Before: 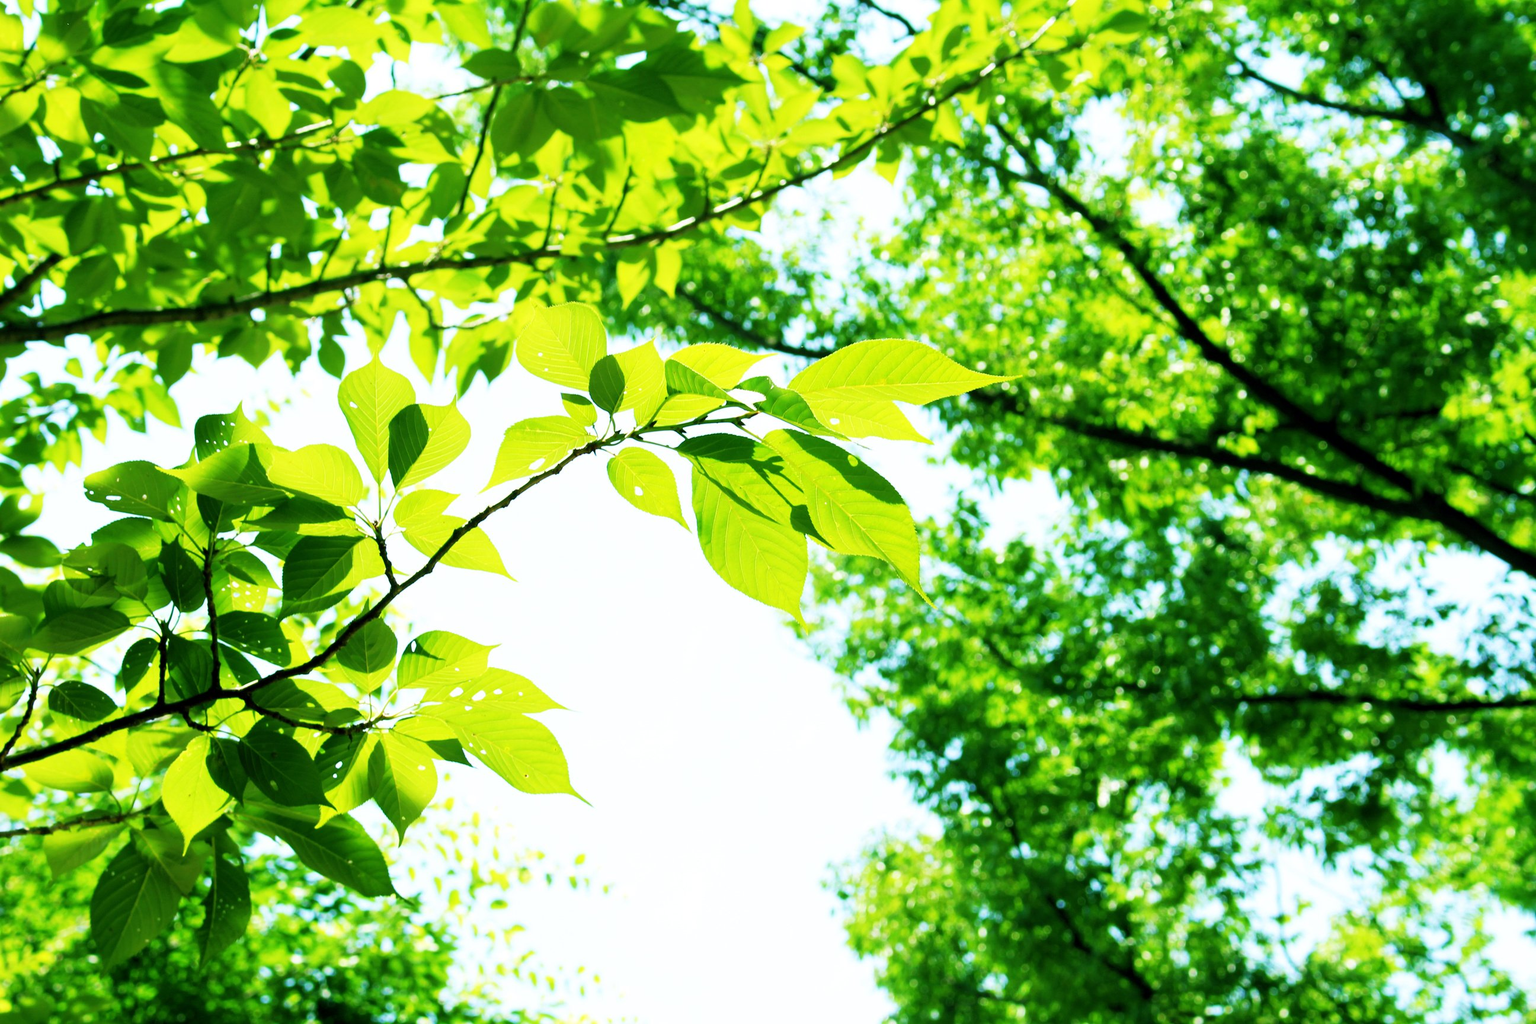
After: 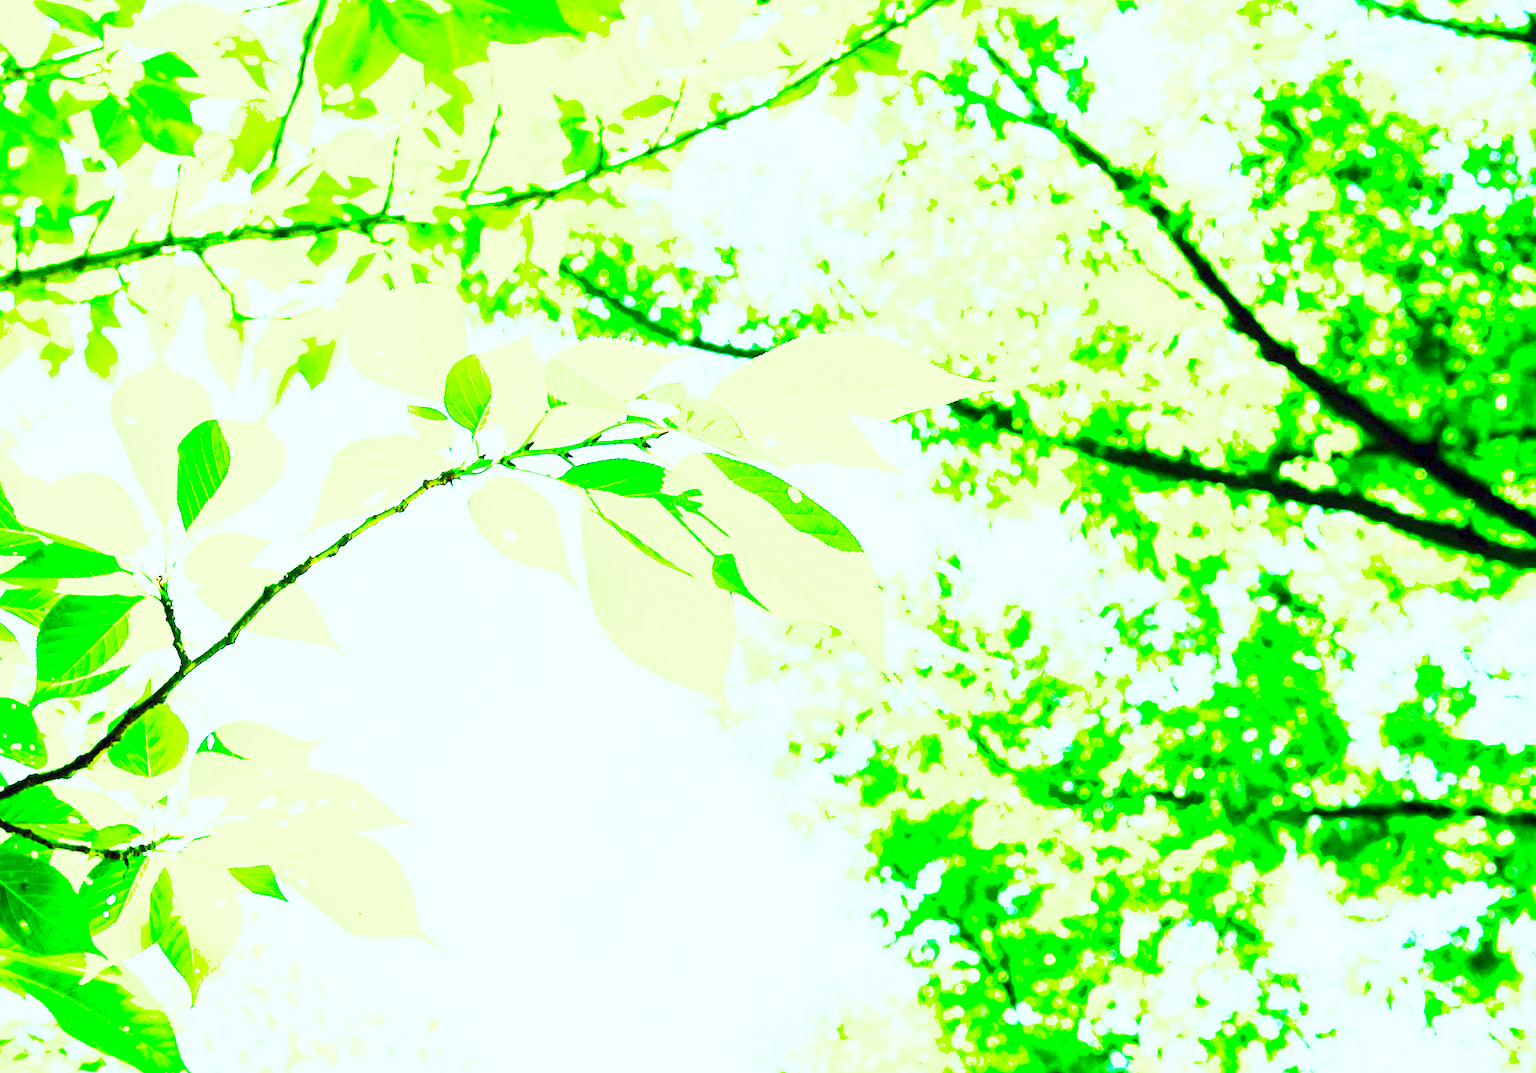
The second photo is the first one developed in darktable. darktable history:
color correction: highlights a* -6.51, highlights b* 0.396
crop: left 16.632%, top 8.722%, right 8.195%, bottom 12.415%
base curve: curves: ch0 [(0, 0) (0.028, 0.03) (0.121, 0.232) (0.46, 0.748) (0.859, 0.968) (1, 1)], preserve colors none
shadows and highlights: on, module defaults
sharpen: amount 0.491
contrast brightness saturation: contrast 0.625, brightness 0.35, saturation 0.144
exposure: exposure 2.235 EV, compensate highlight preservation false
